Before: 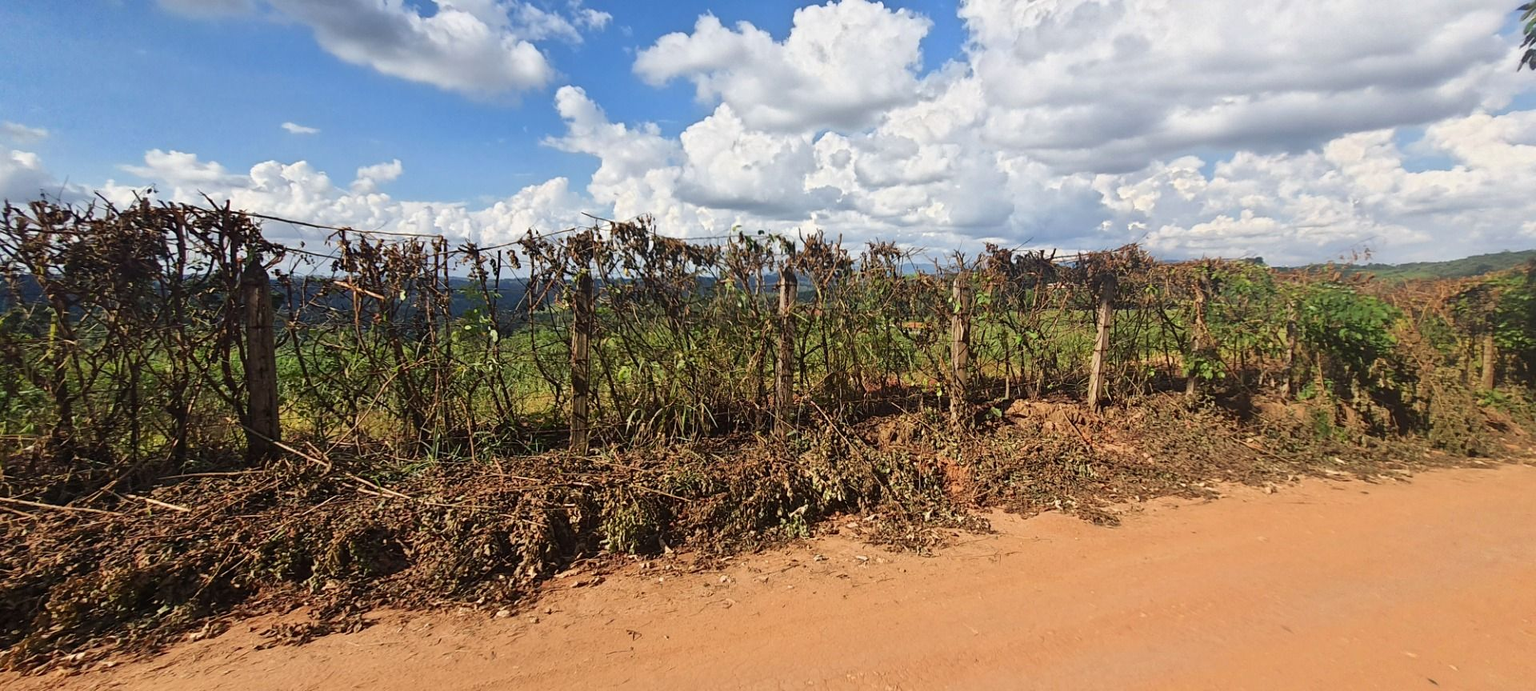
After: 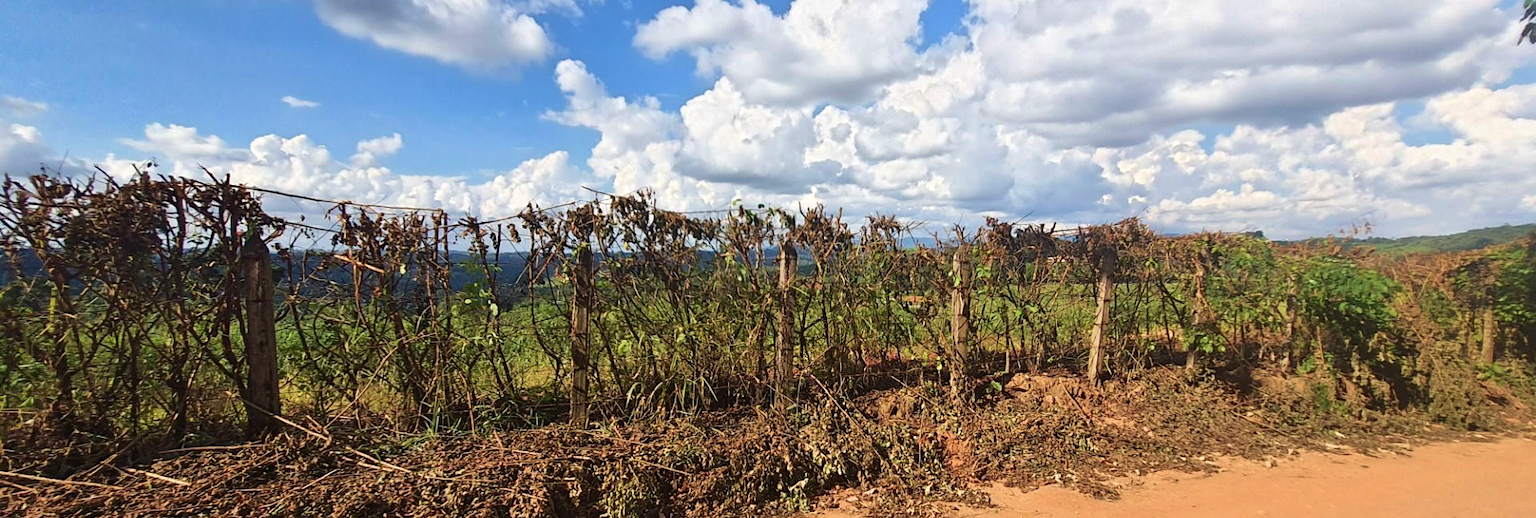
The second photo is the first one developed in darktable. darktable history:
exposure: exposure 0.127 EV, compensate highlight preservation false
crop: top 3.857%, bottom 21.132%
velvia: on, module defaults
